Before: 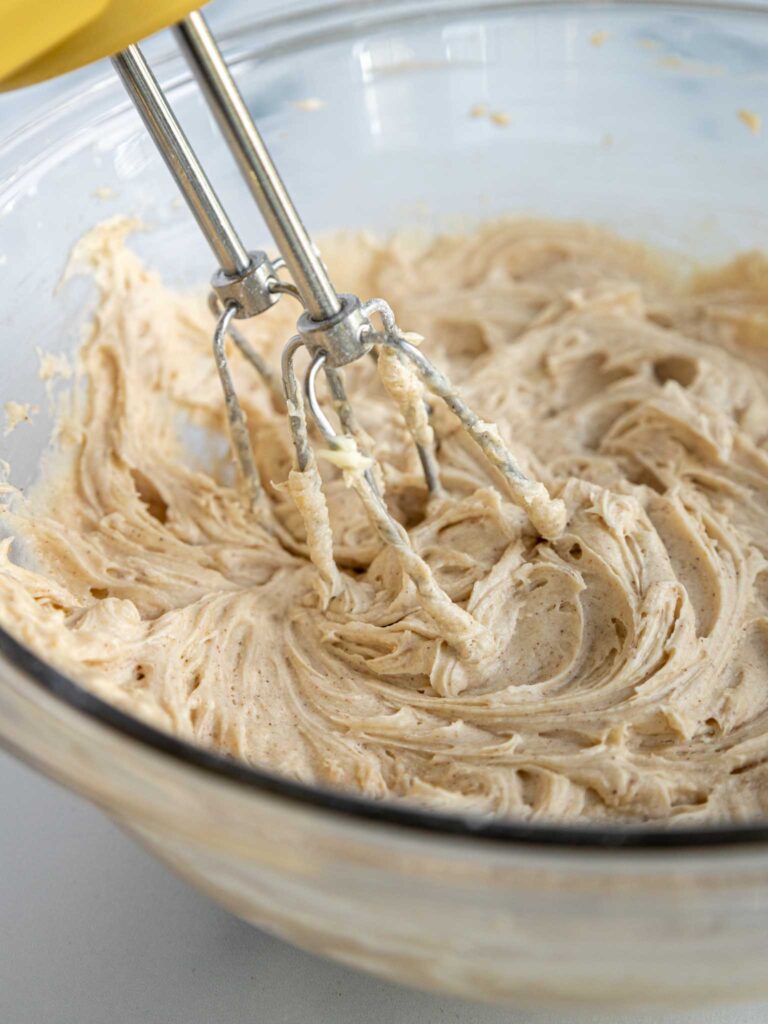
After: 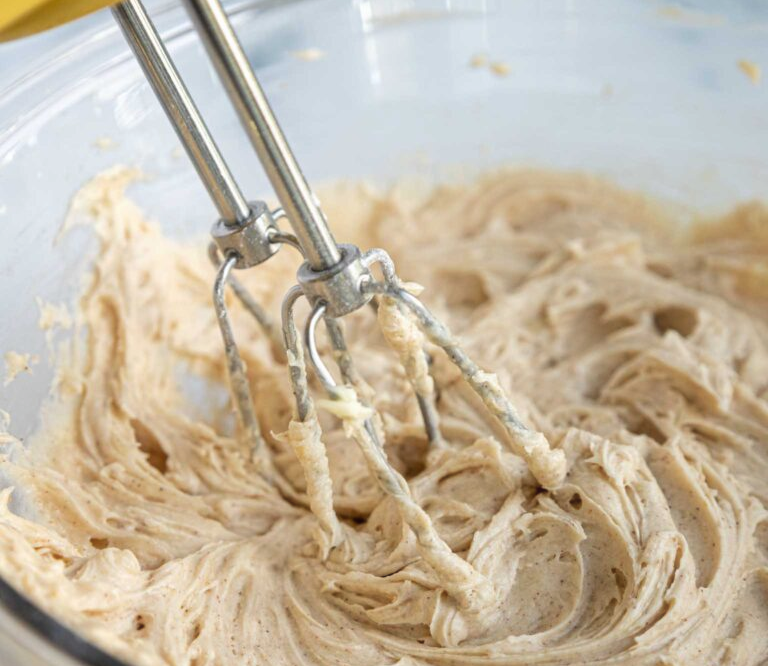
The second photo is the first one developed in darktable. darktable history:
haze removal: strength -0.048, compatibility mode true, adaptive false
crop and rotate: top 4.956%, bottom 29.923%
